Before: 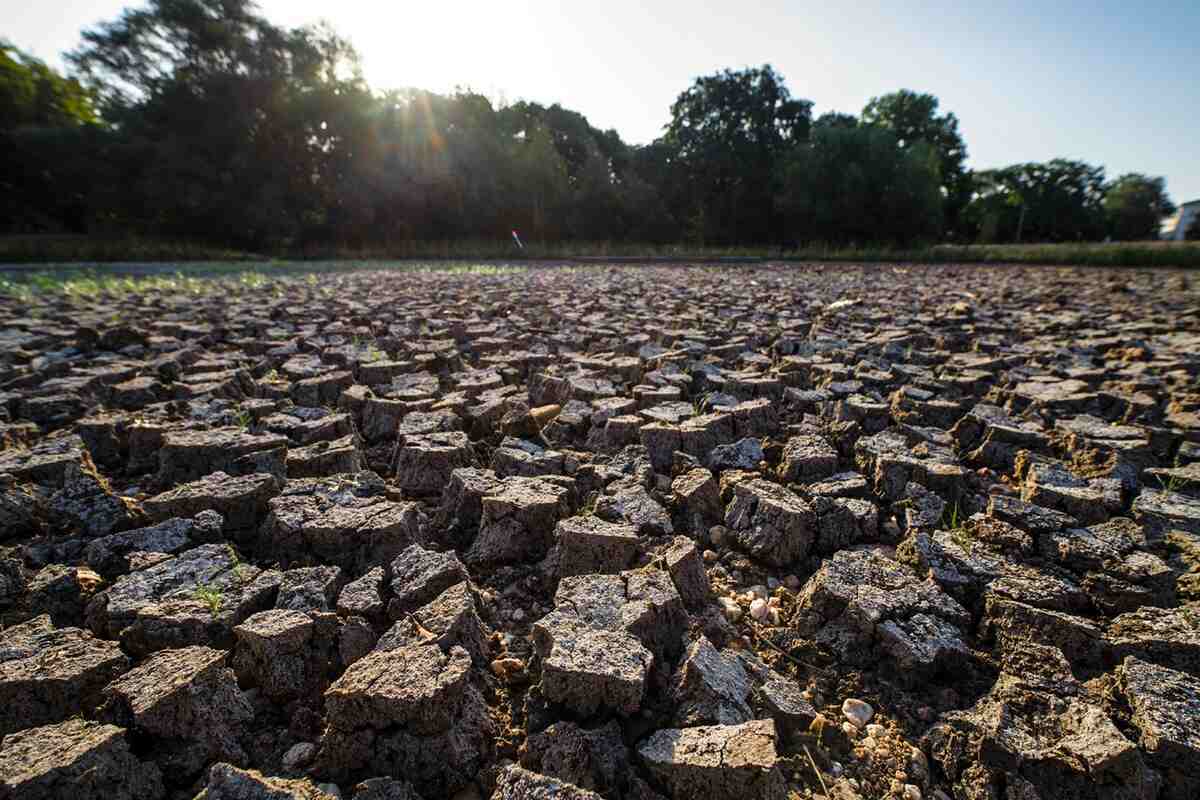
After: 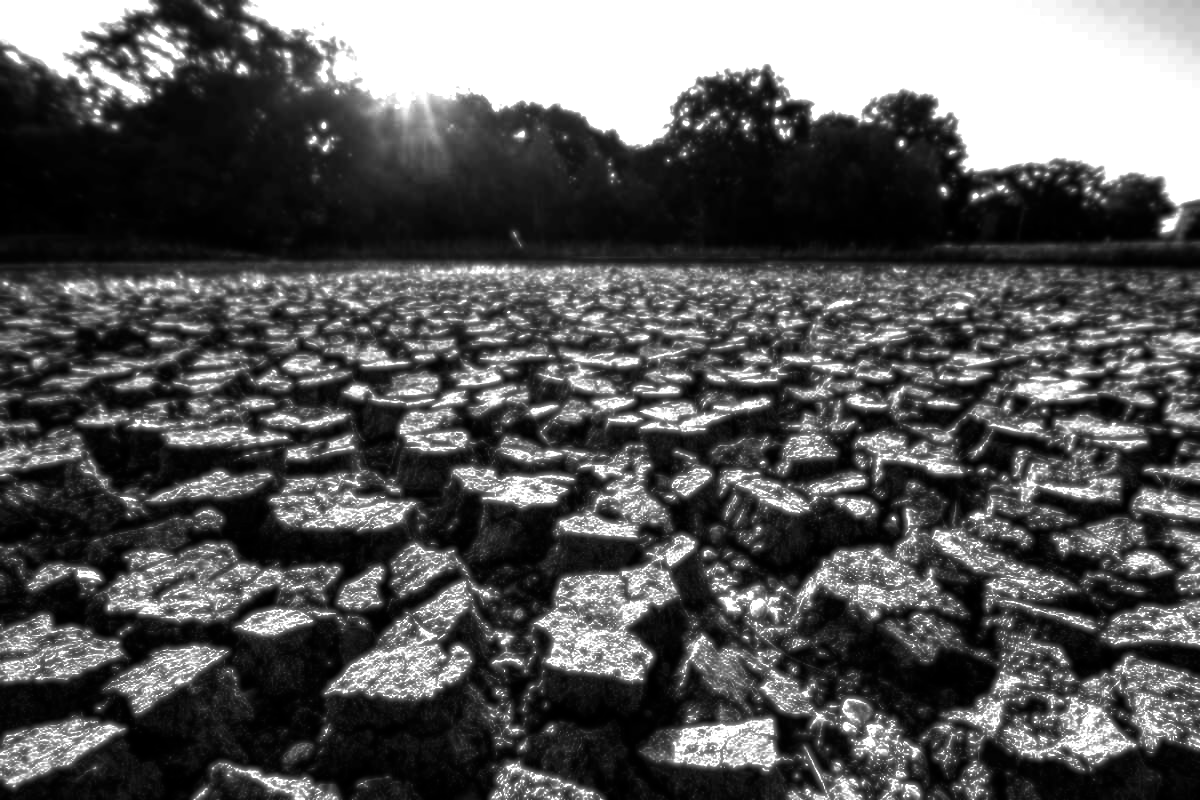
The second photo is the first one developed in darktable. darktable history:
contrast equalizer: octaves 7, y [[0.6 ×6], [0.55 ×6], [0 ×6], [0 ×6], [0 ×6]], mix 0.29
contrast brightness saturation: contrast -0.03, brightness -0.59, saturation -1
exposure: exposure 1 EV, compensate highlight preservation false
tone equalizer: on, module defaults
soften: size 8.67%, mix 49%
